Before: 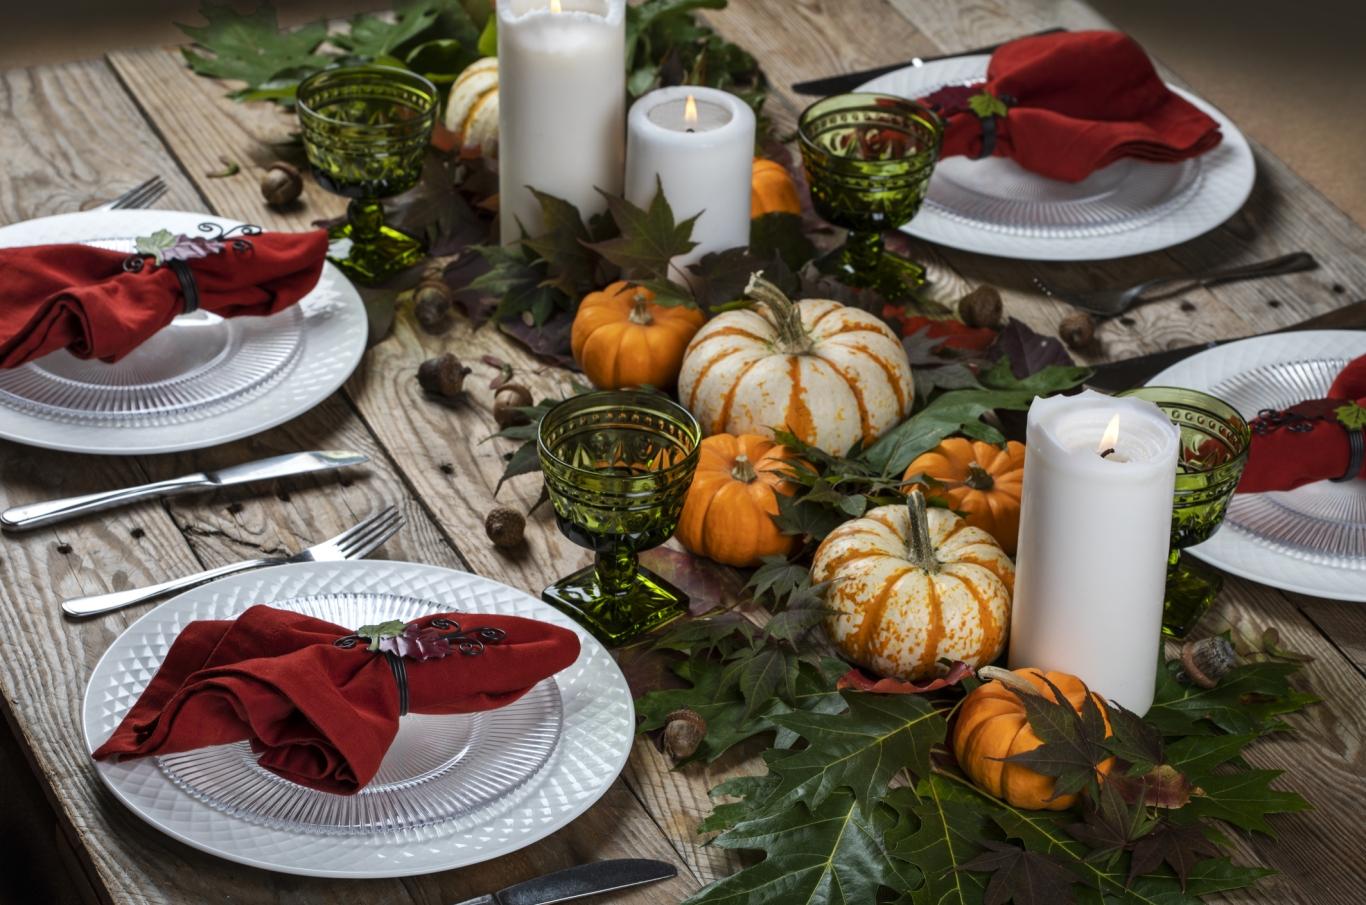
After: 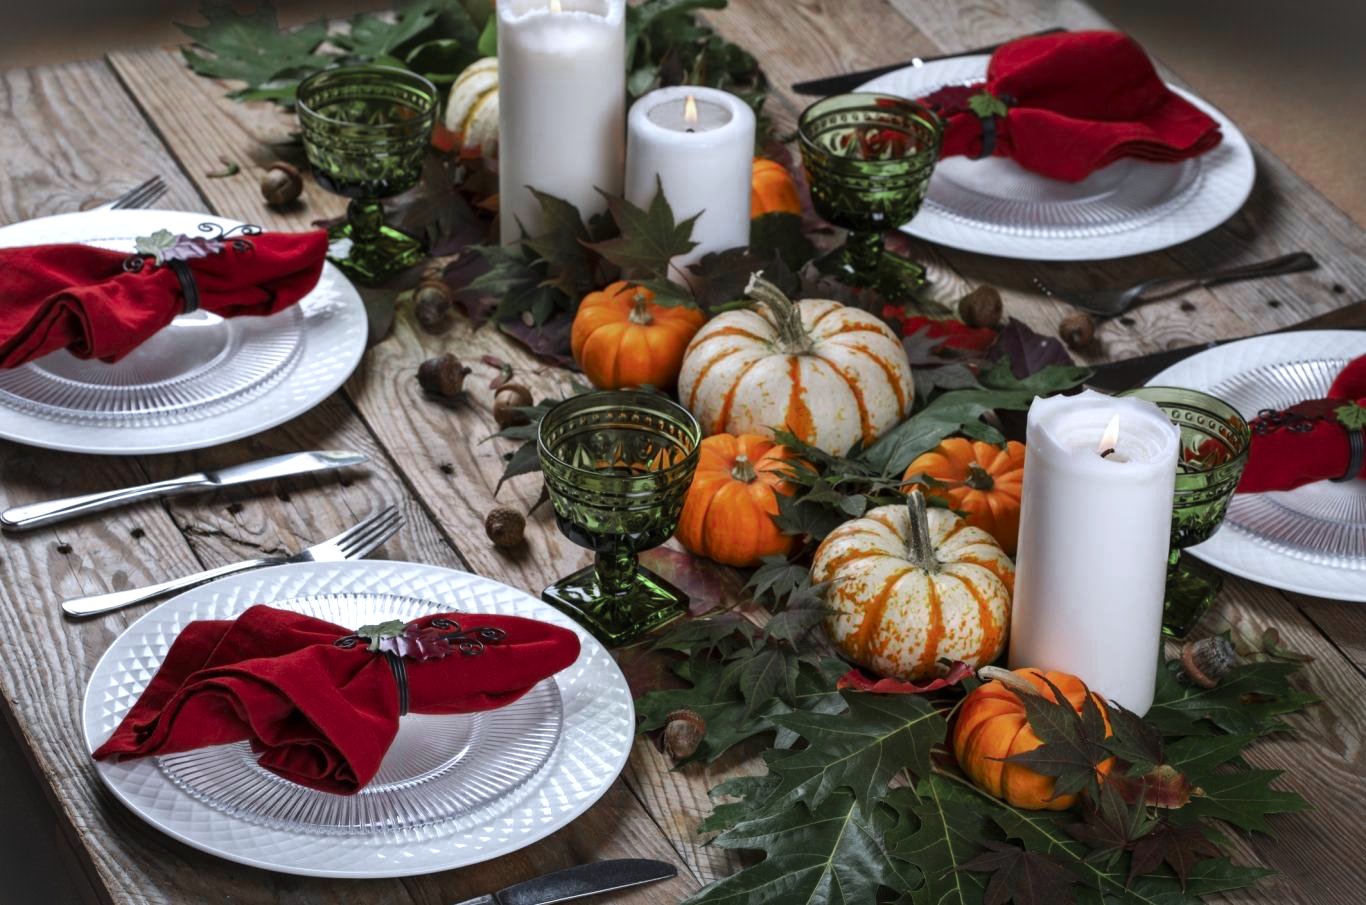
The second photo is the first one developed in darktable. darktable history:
color calibration: illuminant as shot in camera, x 0.358, y 0.373, temperature 4628.91 K
vignetting: fall-off start 100%, brightness 0.05, saturation 0
color zones: curves: ch0 [(0, 0.466) (0.128, 0.466) (0.25, 0.5) (0.375, 0.456) (0.5, 0.5) (0.625, 0.5) (0.737, 0.652) (0.875, 0.5)]; ch1 [(0, 0.603) (0.125, 0.618) (0.261, 0.348) (0.372, 0.353) (0.497, 0.363) (0.611, 0.45) (0.731, 0.427) (0.875, 0.518) (0.998, 0.652)]; ch2 [(0, 0.559) (0.125, 0.451) (0.253, 0.564) (0.37, 0.578) (0.5, 0.466) (0.625, 0.471) (0.731, 0.471) (0.88, 0.485)]
